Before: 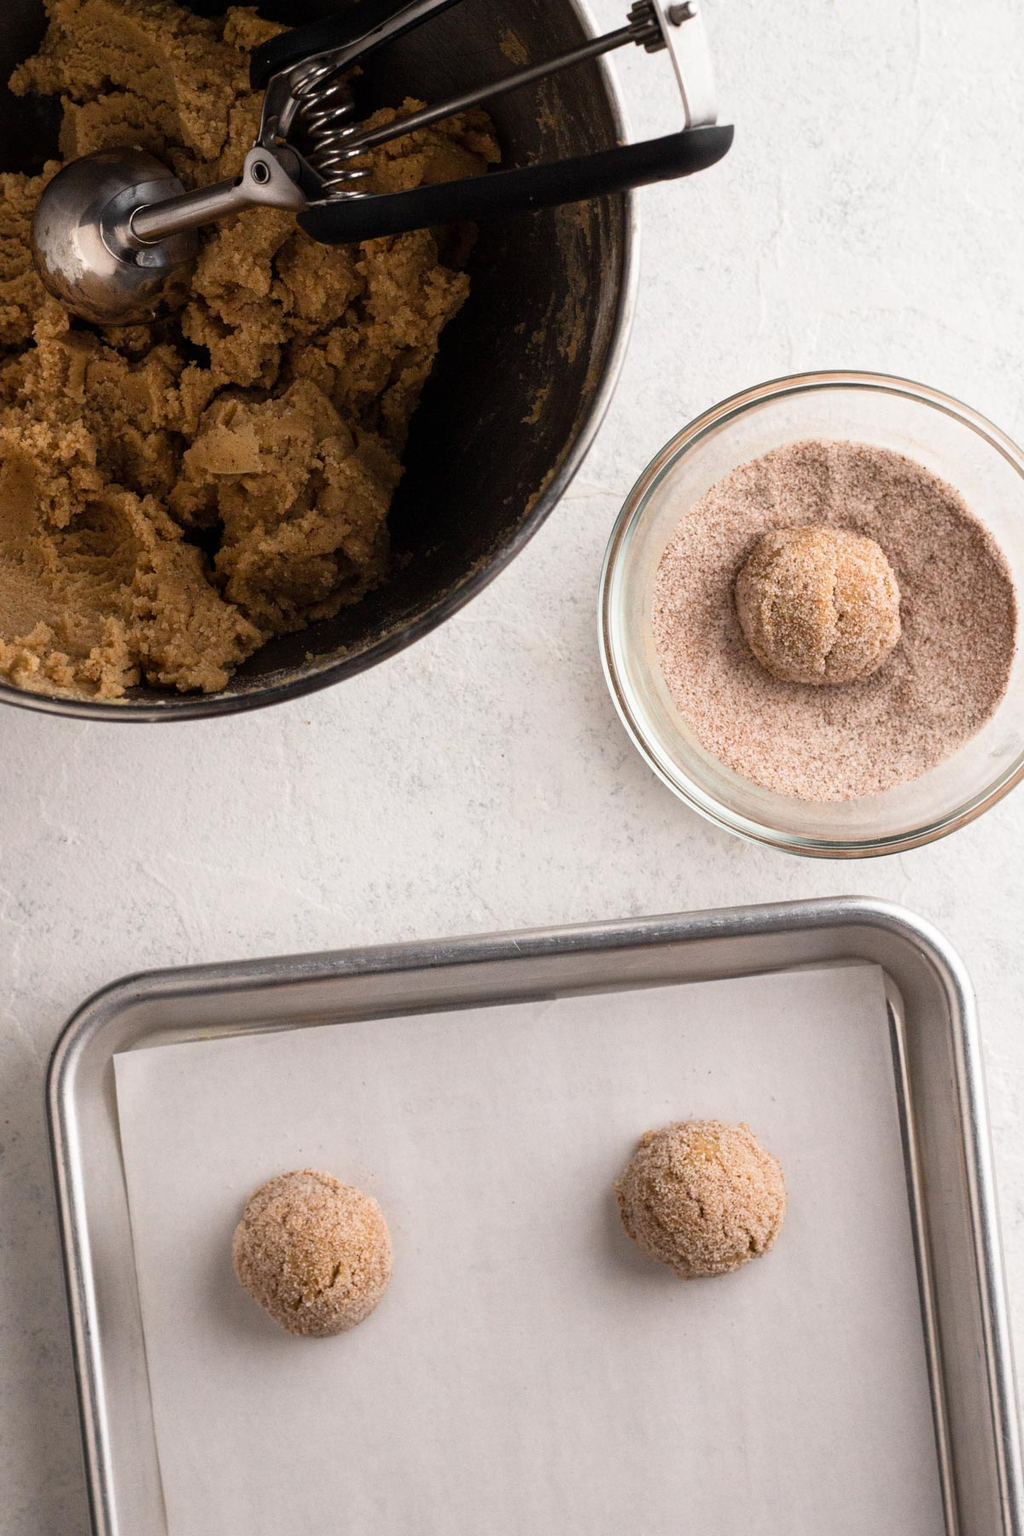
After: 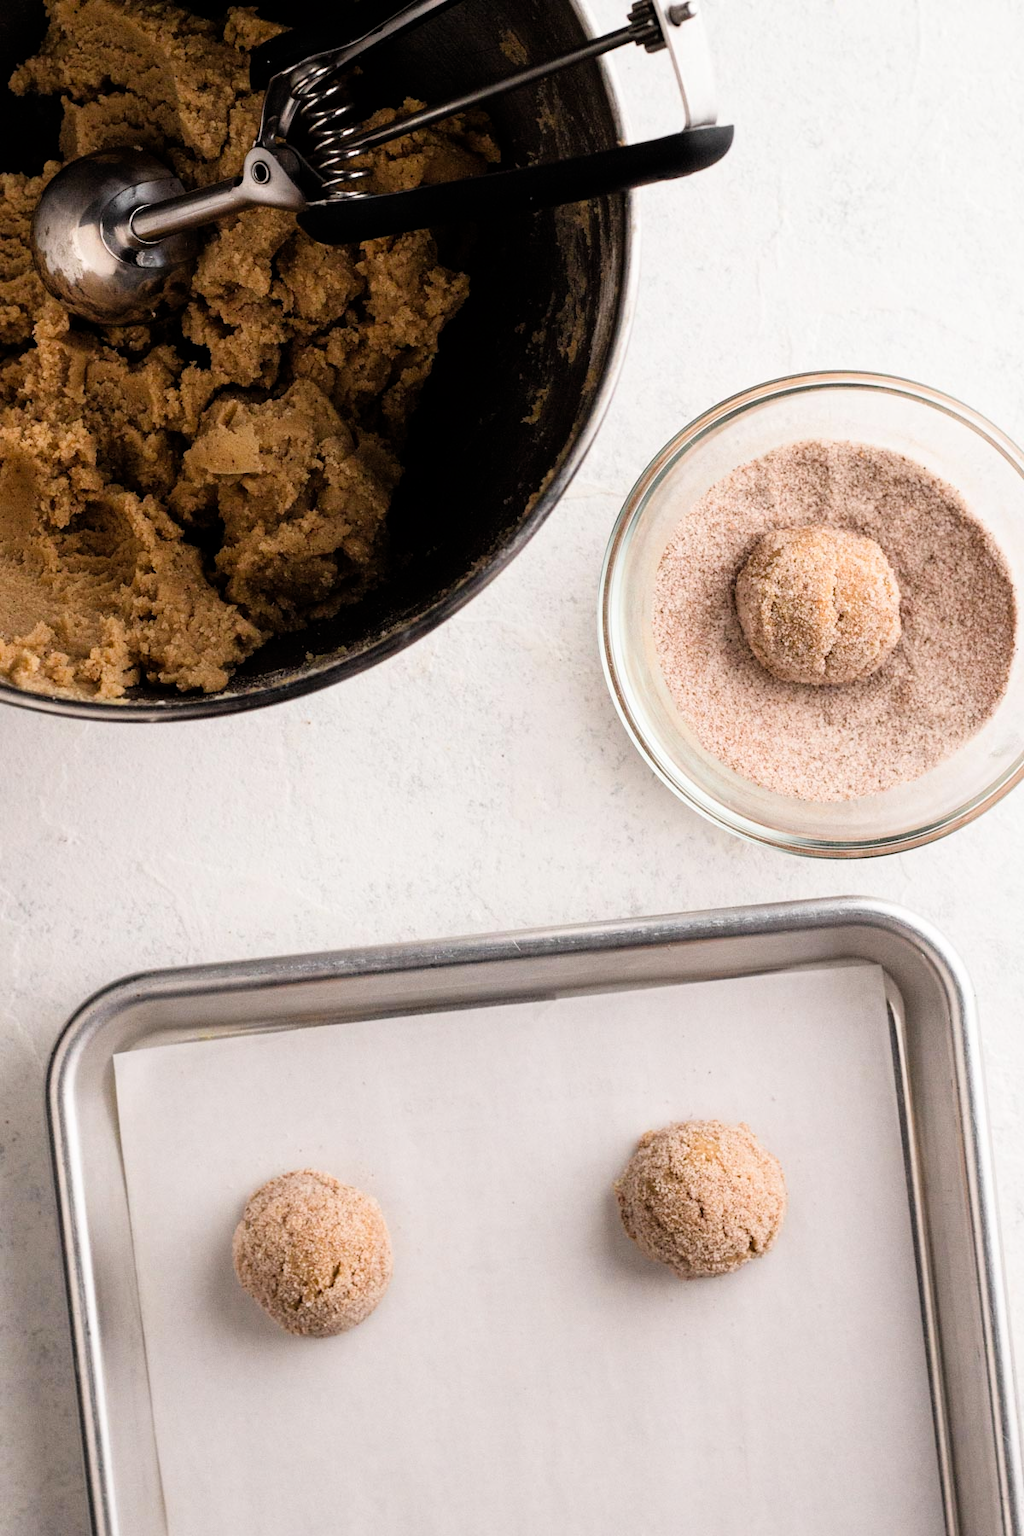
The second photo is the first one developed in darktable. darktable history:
filmic rgb: black relative exposure -7.65 EV, white relative exposure 4.56 EV, hardness 3.61
levels: mode automatic, gray 50.8%
